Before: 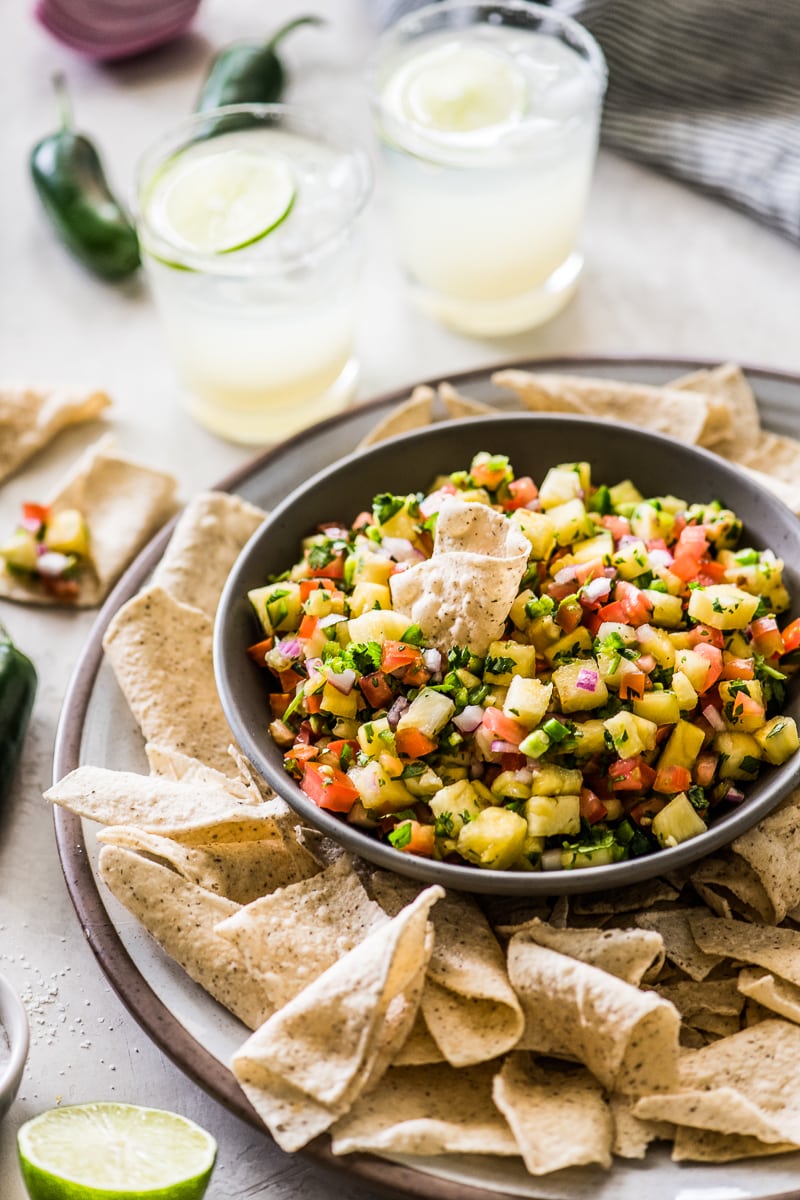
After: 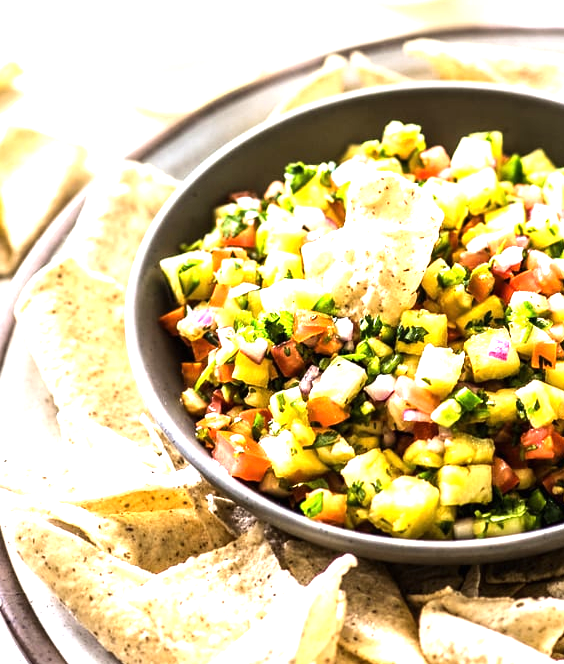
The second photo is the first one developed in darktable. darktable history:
tone equalizer: -8 EV -0.417 EV, -7 EV -0.389 EV, -6 EV -0.333 EV, -5 EV -0.222 EV, -3 EV 0.222 EV, -2 EV 0.333 EV, -1 EV 0.389 EV, +0 EV 0.417 EV, edges refinement/feathering 500, mask exposure compensation -1.57 EV, preserve details no
crop: left 11.123%, top 27.61%, right 18.3%, bottom 17.034%
exposure: black level correction 0, exposure 1 EV, compensate highlight preservation false
